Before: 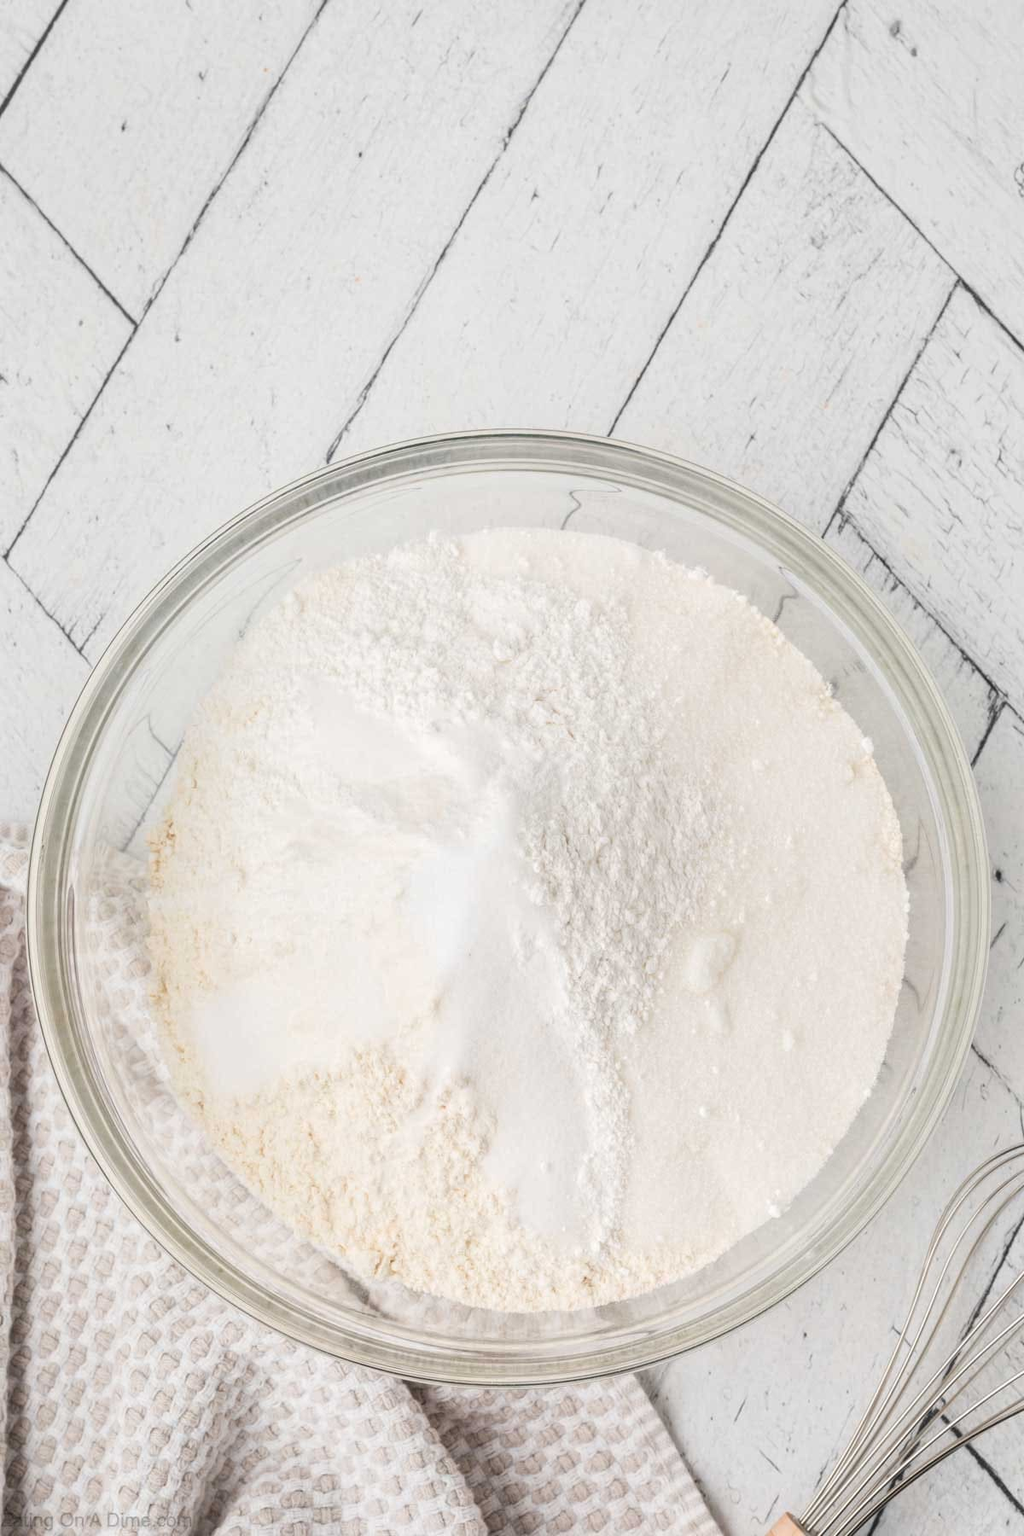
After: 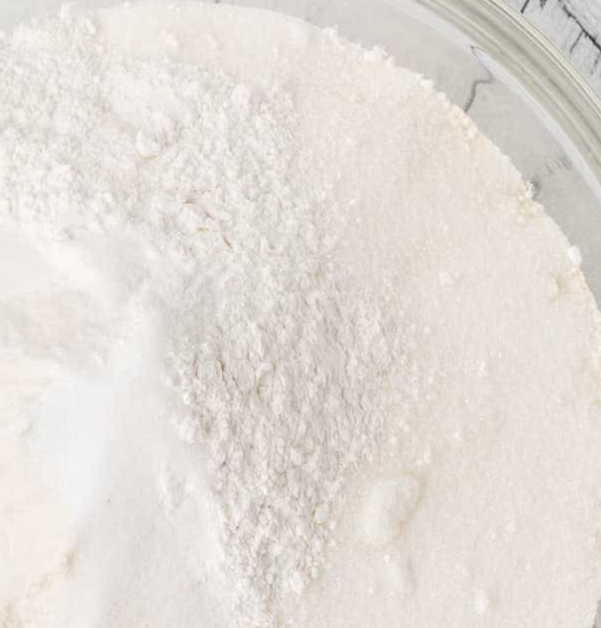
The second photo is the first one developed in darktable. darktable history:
crop: left 36.851%, top 34.37%, right 12.985%, bottom 30.687%
